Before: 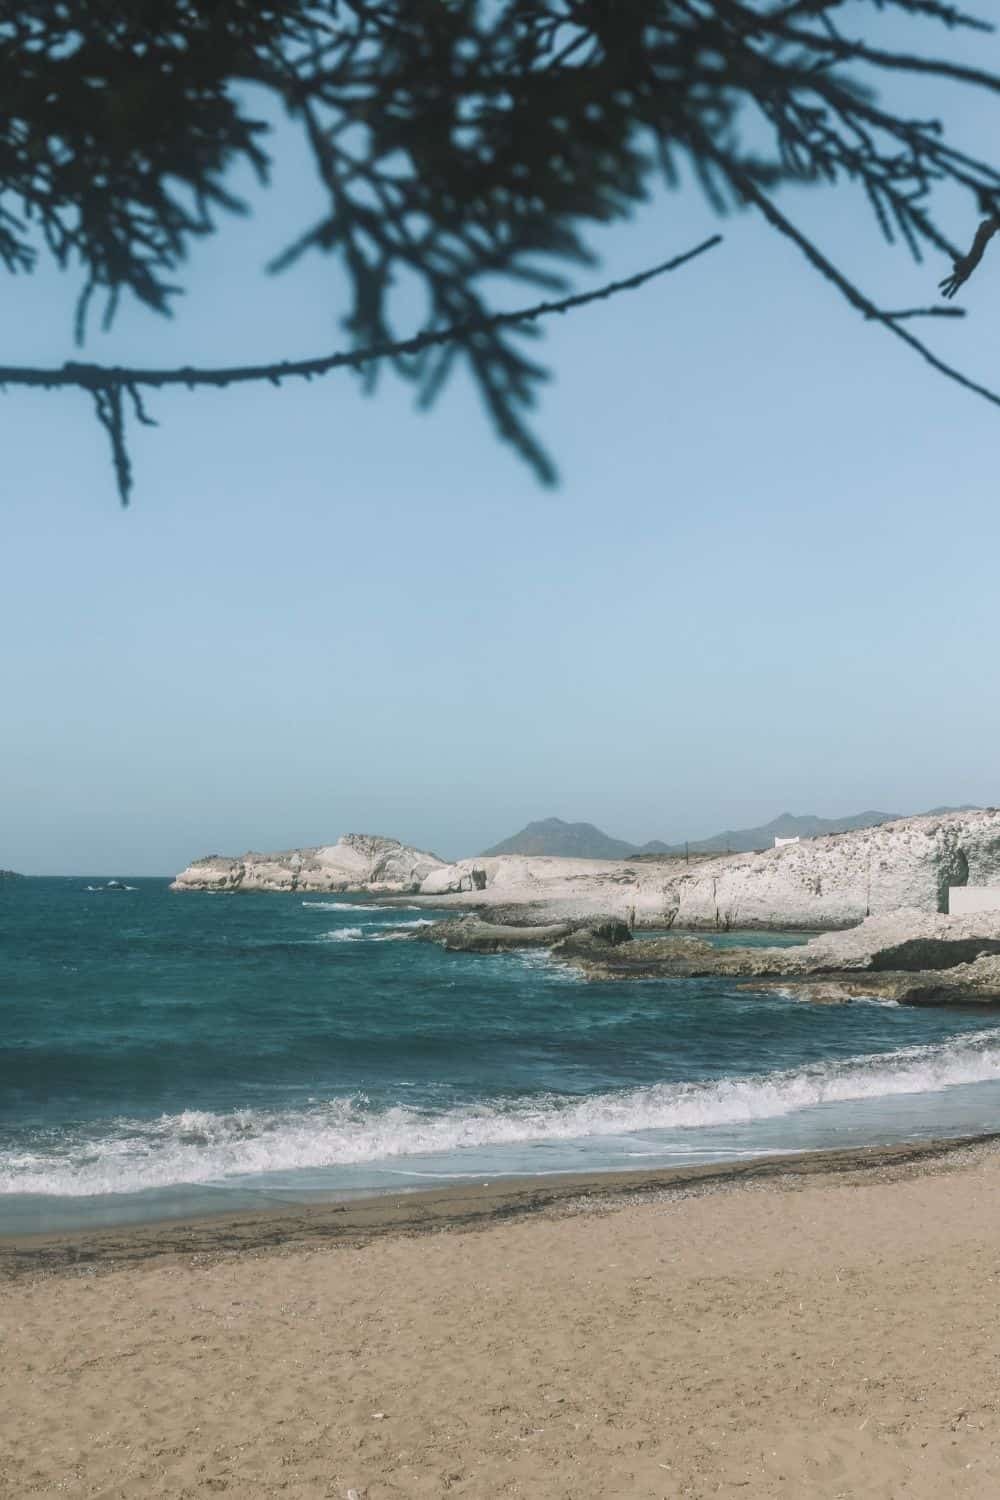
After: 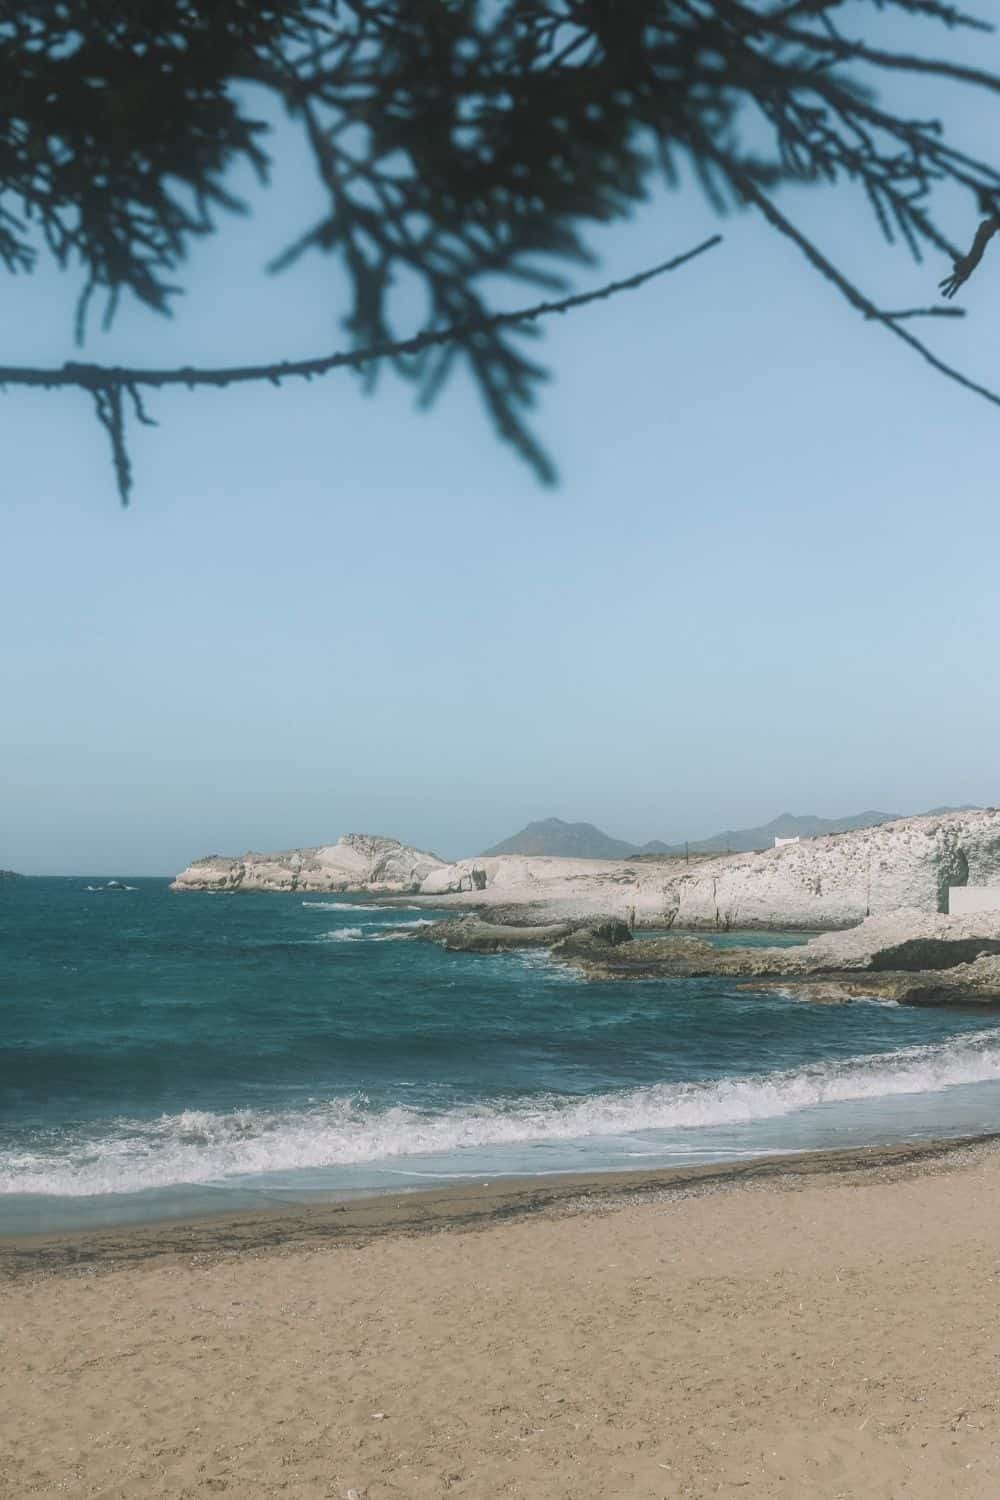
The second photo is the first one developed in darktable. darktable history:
contrast equalizer: octaves 7, y [[0.5, 0.486, 0.447, 0.446, 0.489, 0.5], [0.5 ×6], [0.5 ×6], [0 ×6], [0 ×6]]
